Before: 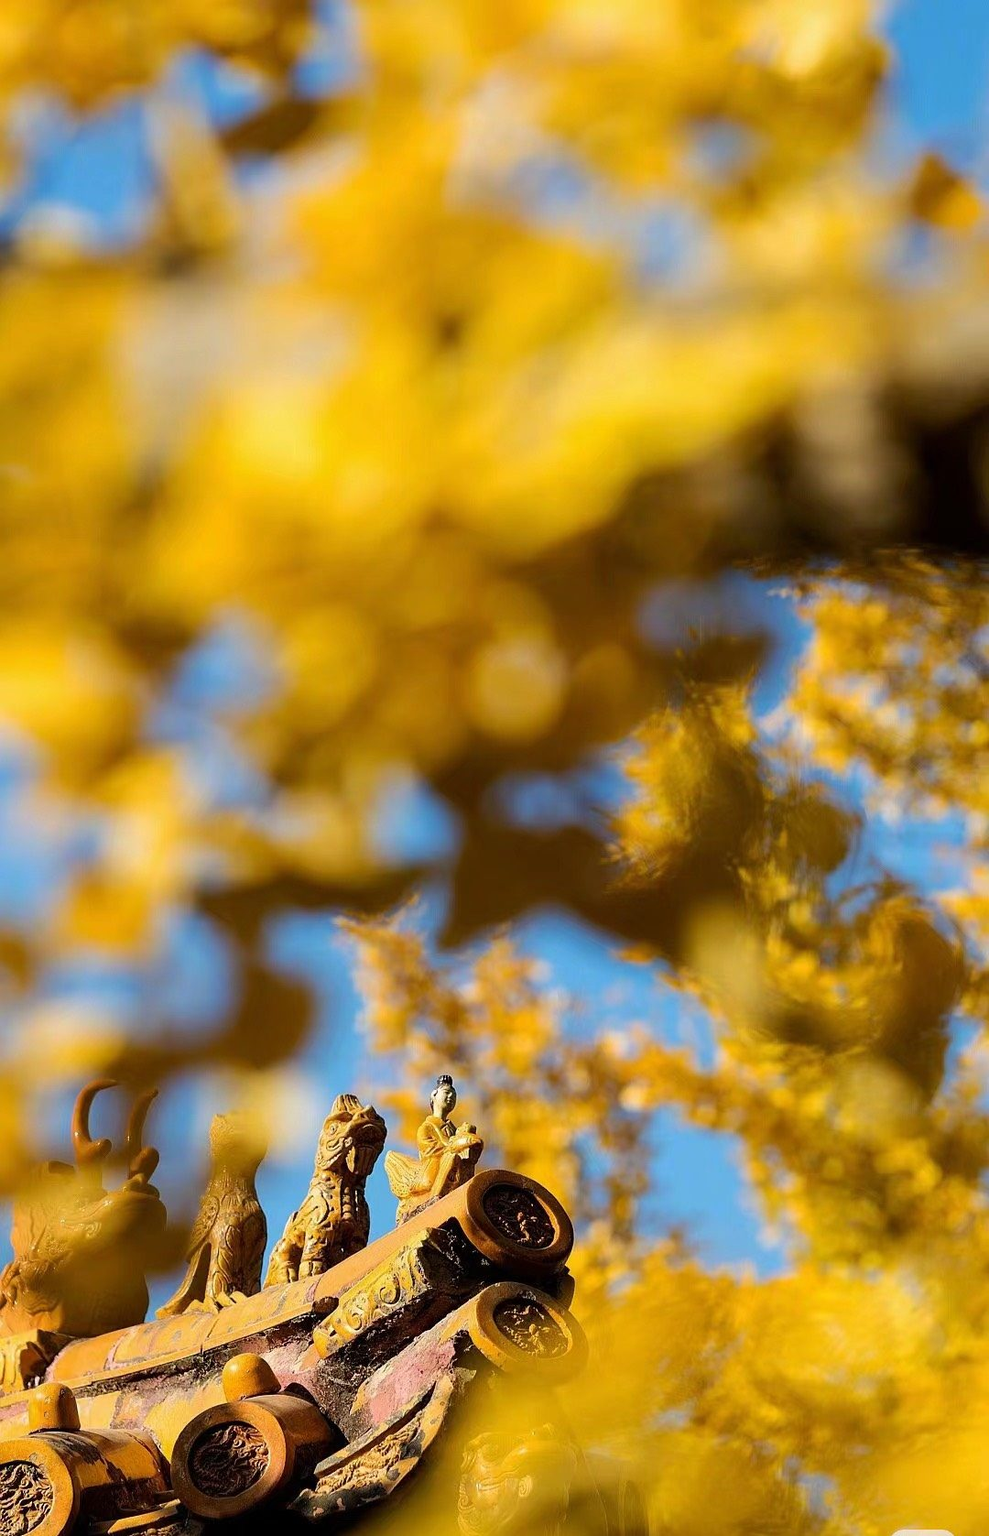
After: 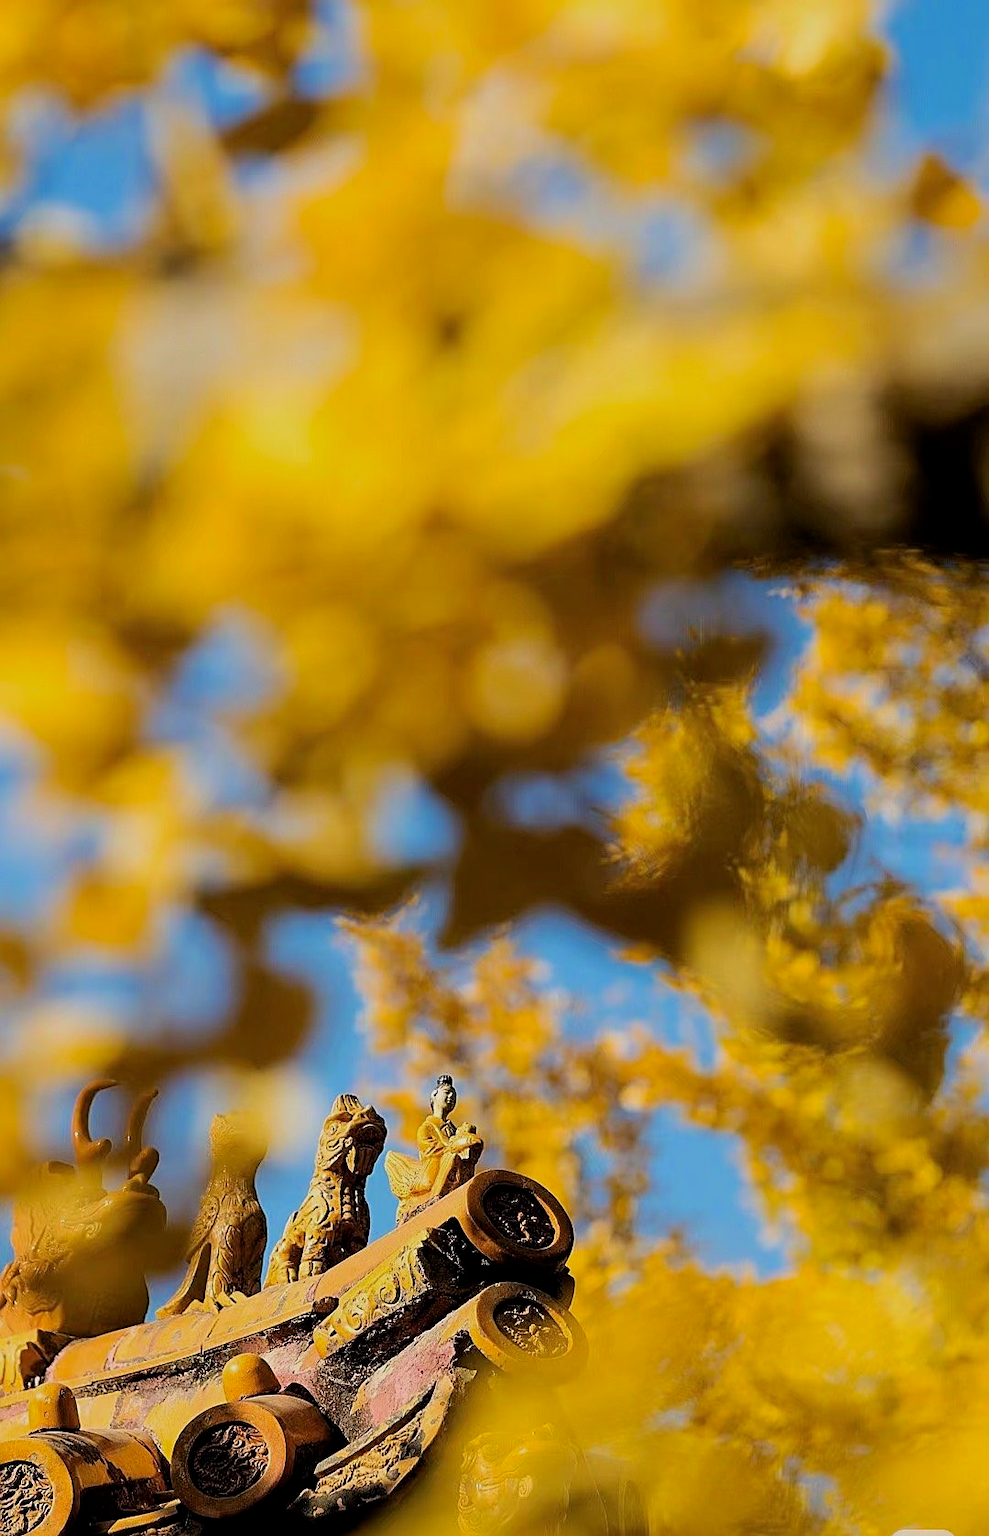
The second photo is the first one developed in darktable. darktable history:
sharpen: on, module defaults
filmic rgb: middle gray luminance 18.3%, black relative exposure -8.97 EV, white relative exposure 3.71 EV, target black luminance 0%, hardness 4.94, latitude 68.11%, contrast 0.95, highlights saturation mix 19.75%, shadows ↔ highlights balance 21.2%, color science v6 (2022)
